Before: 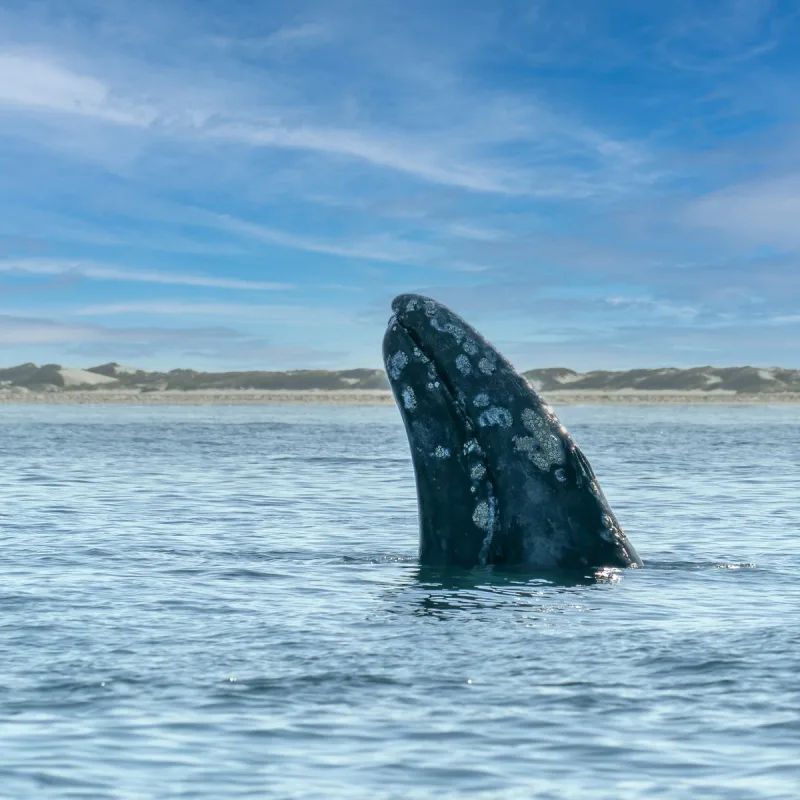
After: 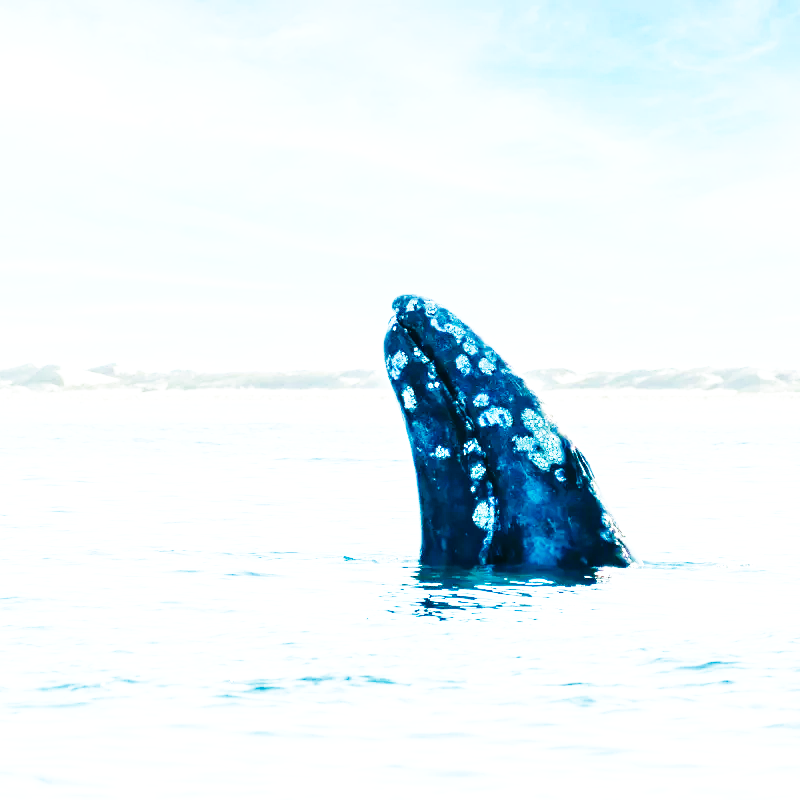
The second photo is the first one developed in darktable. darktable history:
shadows and highlights: shadows 37.27, highlights -28.18, soften with gaussian
tone curve: curves: ch0 [(0, 0) (0.003, 0.006) (0.011, 0.008) (0.025, 0.011) (0.044, 0.015) (0.069, 0.019) (0.1, 0.023) (0.136, 0.03) (0.177, 0.042) (0.224, 0.065) (0.277, 0.103) (0.335, 0.177) (0.399, 0.294) (0.468, 0.463) (0.543, 0.639) (0.623, 0.805) (0.709, 0.909) (0.801, 0.967) (0.898, 0.989) (1, 1)], preserve colors none
exposure: black level correction 0, exposure 1.6 EV, compensate exposure bias true, compensate highlight preservation false
contrast brightness saturation: contrast 0.03, brightness 0.06, saturation 0.13
